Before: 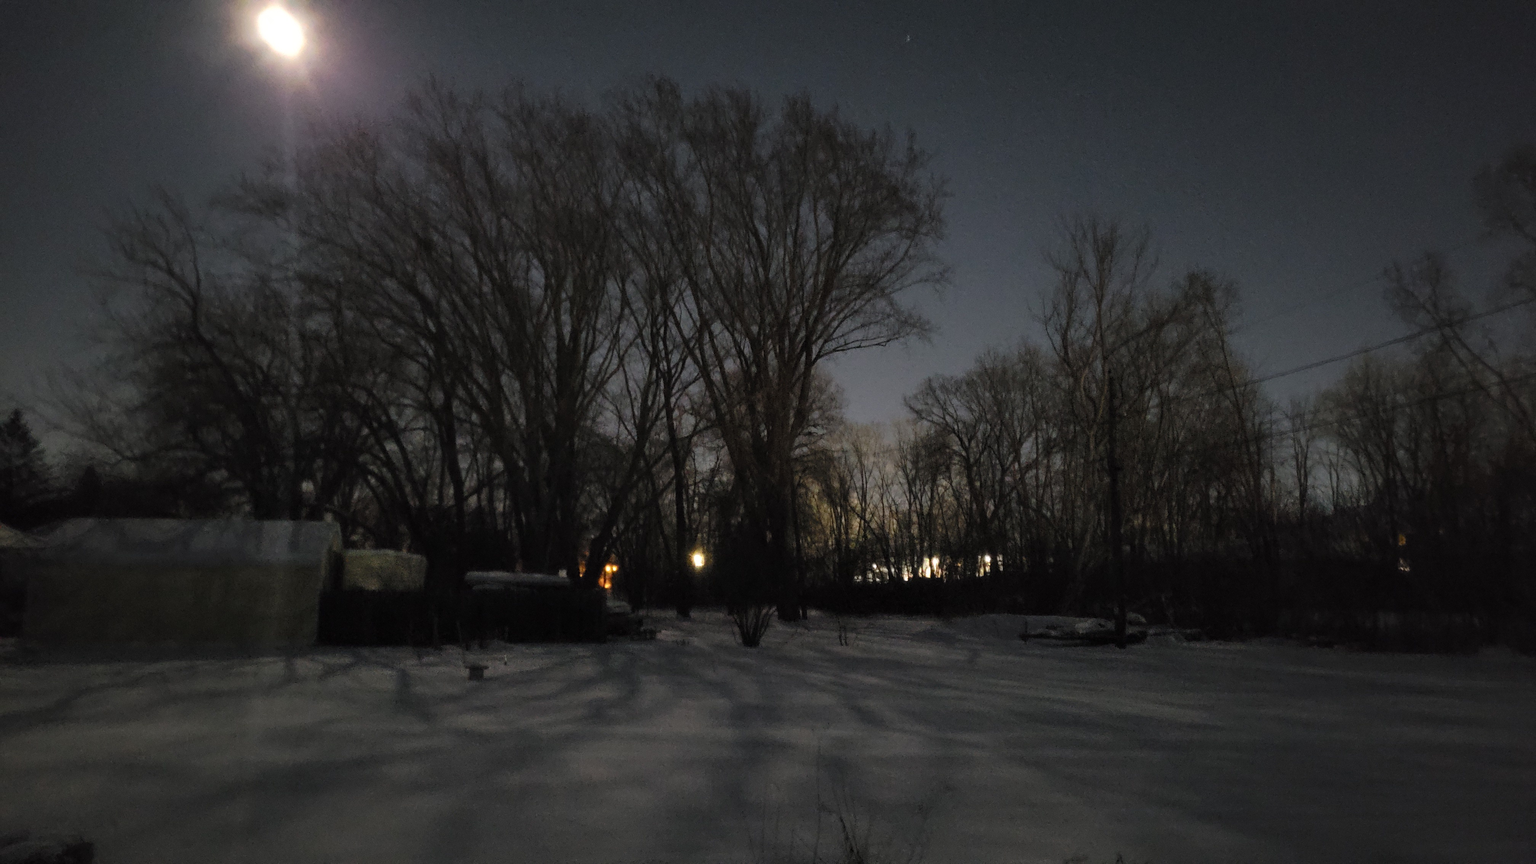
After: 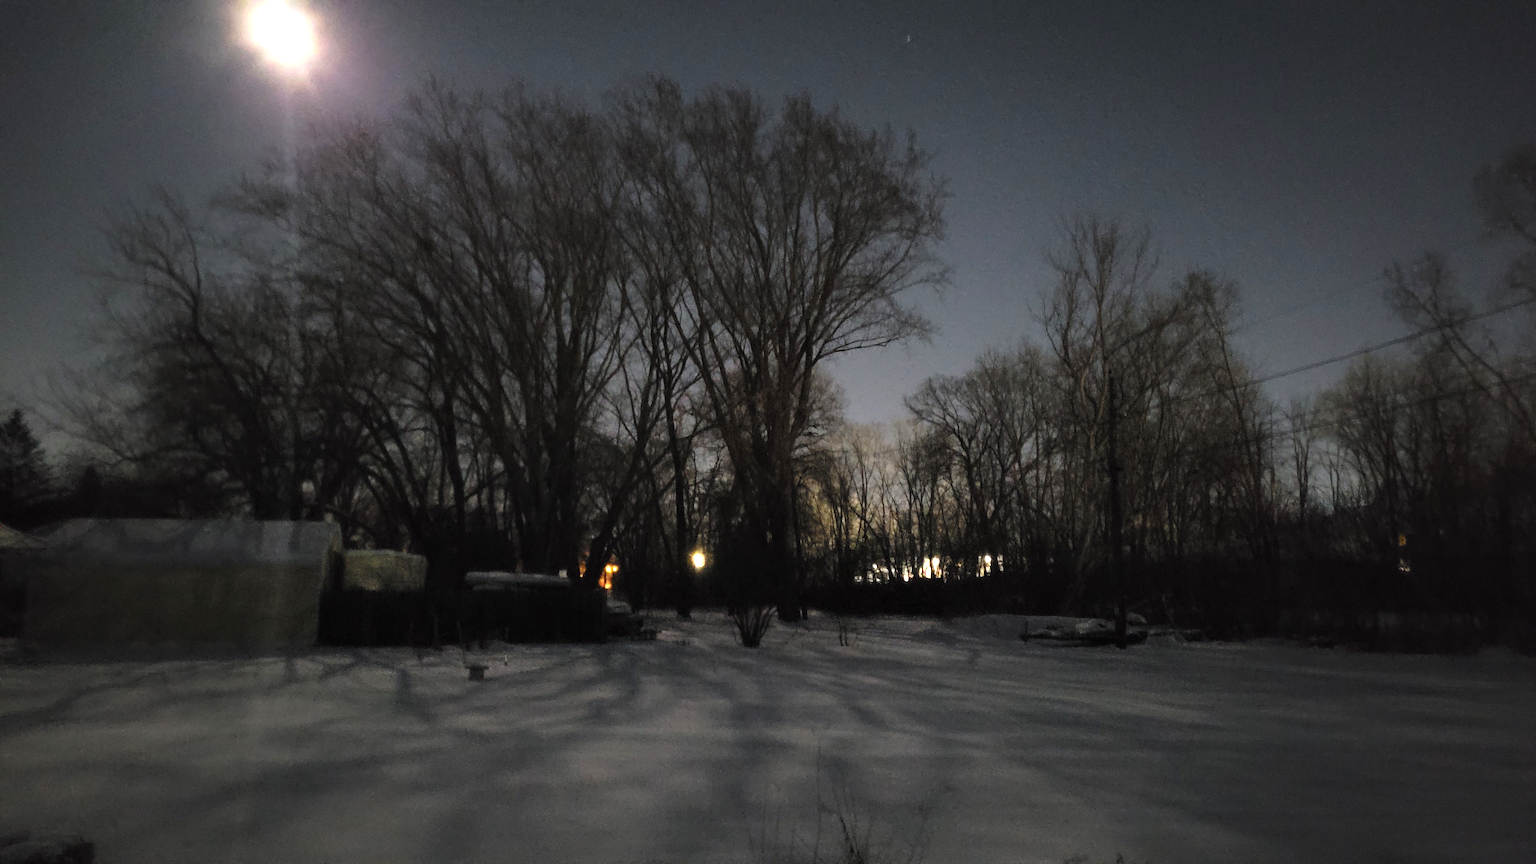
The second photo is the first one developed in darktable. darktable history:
exposure: black level correction 0, exposure 0.498 EV, compensate exposure bias true, compensate highlight preservation false
tone equalizer: -8 EV -0.456 EV, -7 EV -0.424 EV, -6 EV -0.361 EV, -5 EV -0.258 EV, -3 EV 0.246 EV, -2 EV 0.307 EV, -1 EV 0.381 EV, +0 EV 0.43 EV
